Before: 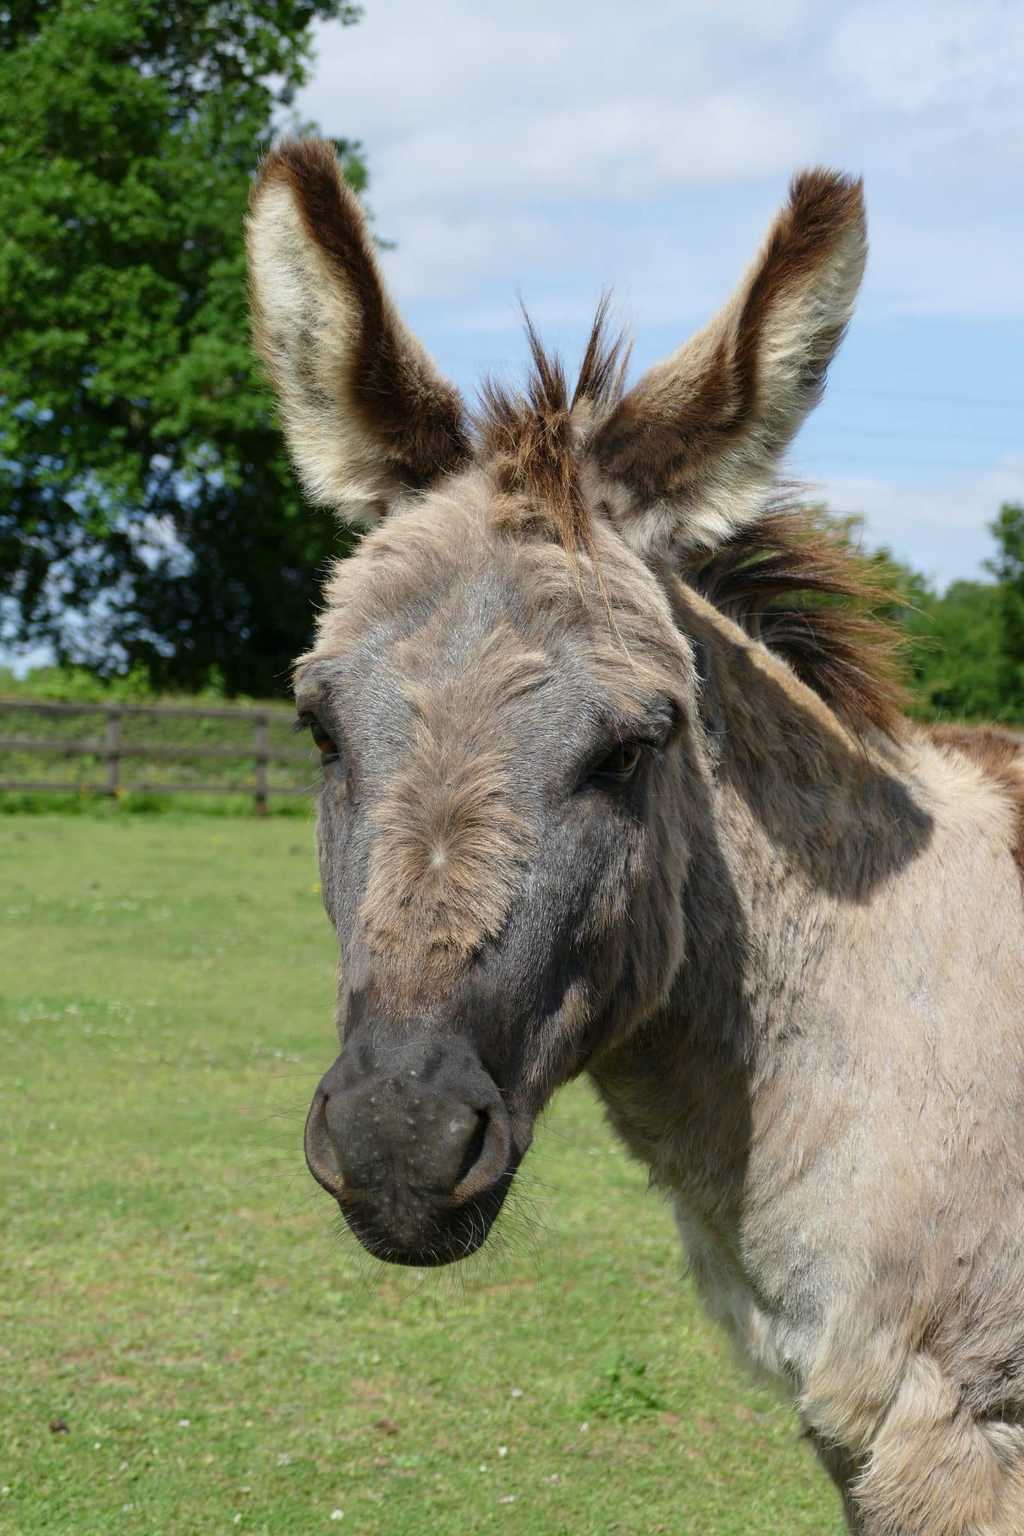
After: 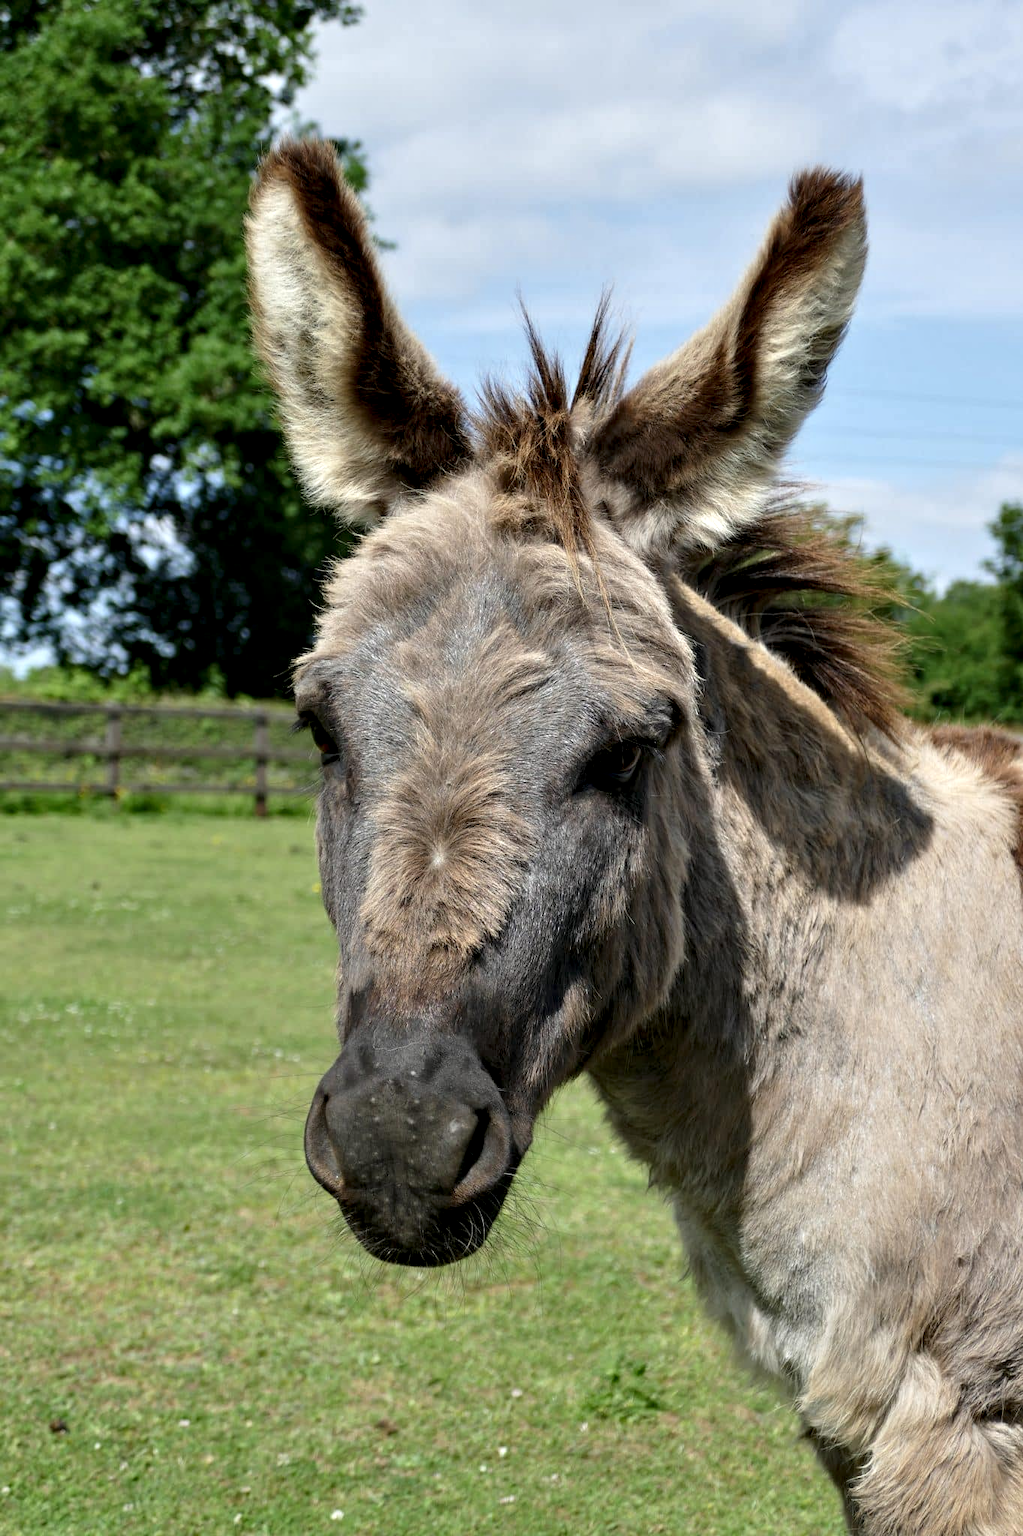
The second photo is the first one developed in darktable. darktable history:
contrast equalizer: octaves 7, y [[0.545, 0.572, 0.59, 0.59, 0.571, 0.545], [0.5 ×6], [0.5 ×6], [0 ×6], [0 ×6]]
